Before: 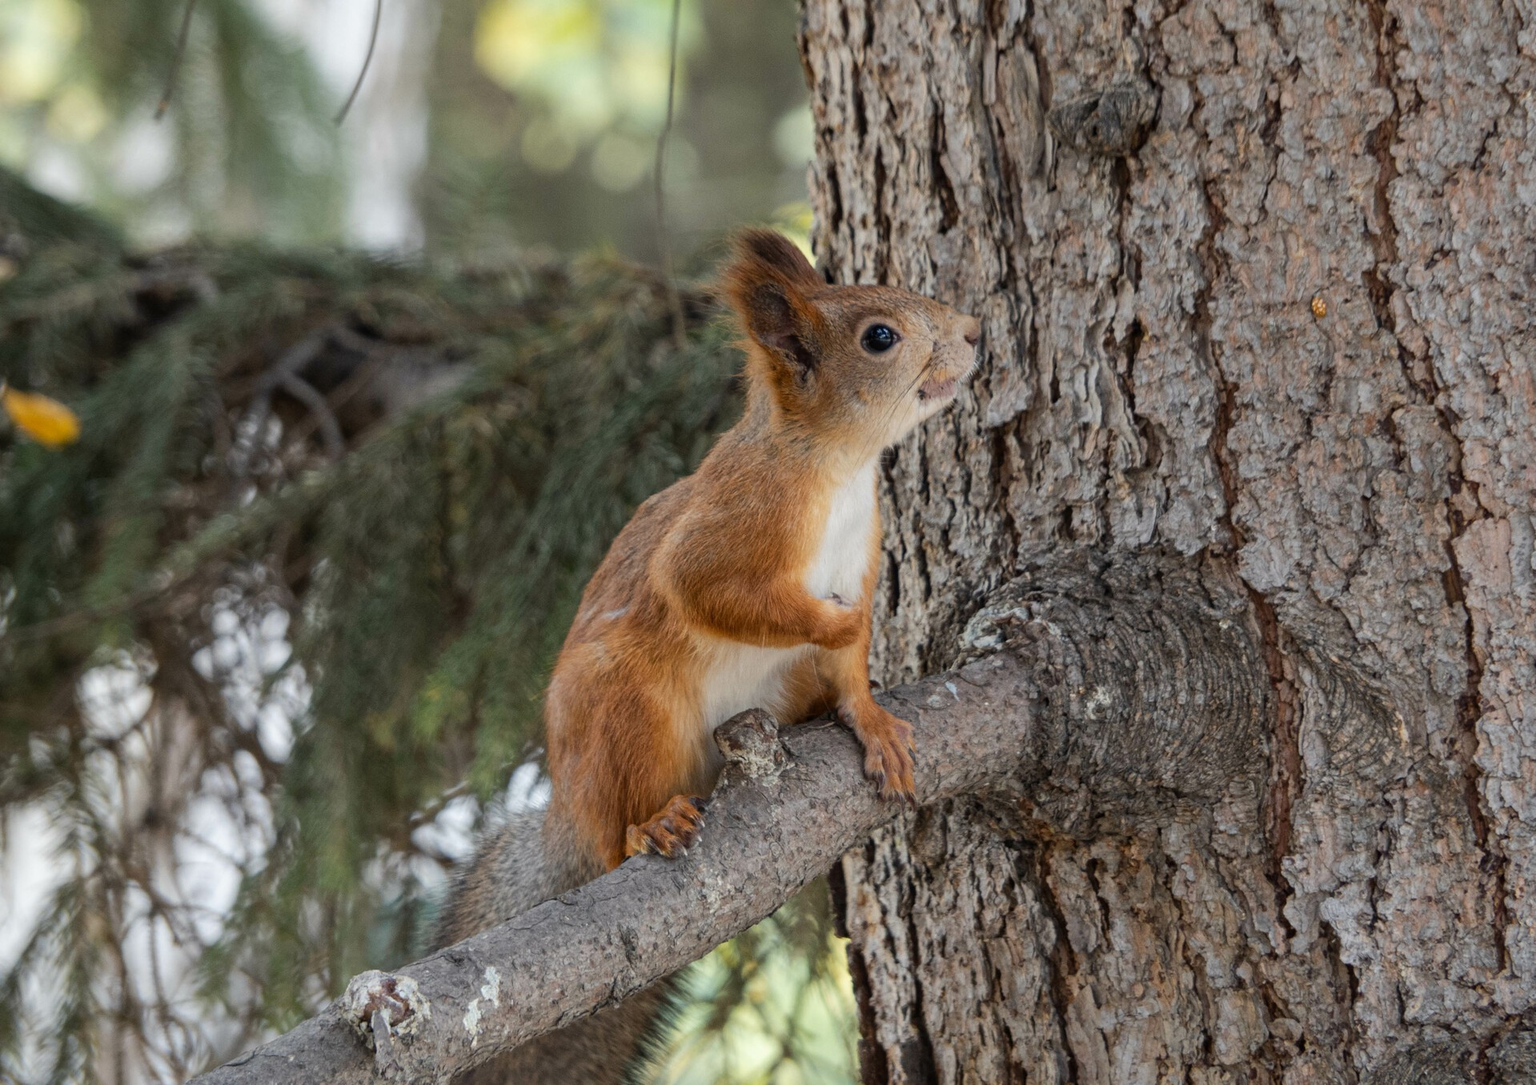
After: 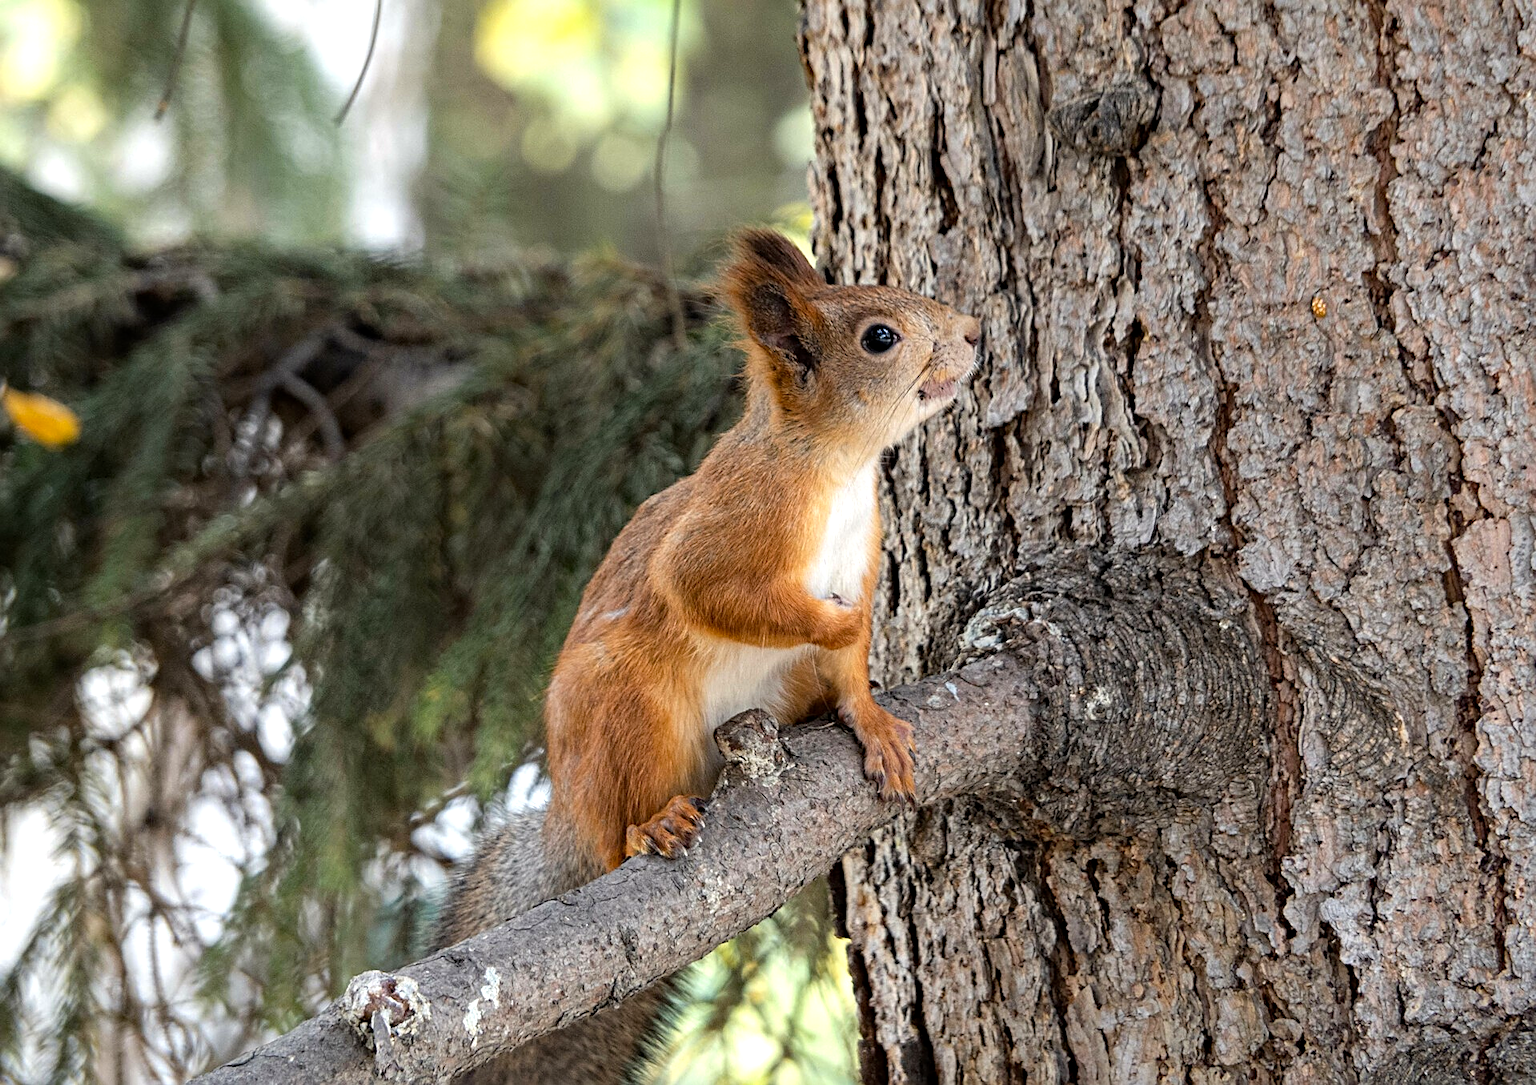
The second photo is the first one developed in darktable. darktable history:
tone equalizer: -8 EV -0.712 EV, -7 EV -0.729 EV, -6 EV -0.577 EV, -5 EV -0.387 EV, -3 EV 0.376 EV, -2 EV 0.6 EV, -1 EV 0.681 EV, +0 EV 0.768 EV
haze removal: compatibility mode true, adaptive false
sharpen: on, module defaults
exposure: black level correction 0.001, compensate exposure bias true, compensate highlight preservation false
